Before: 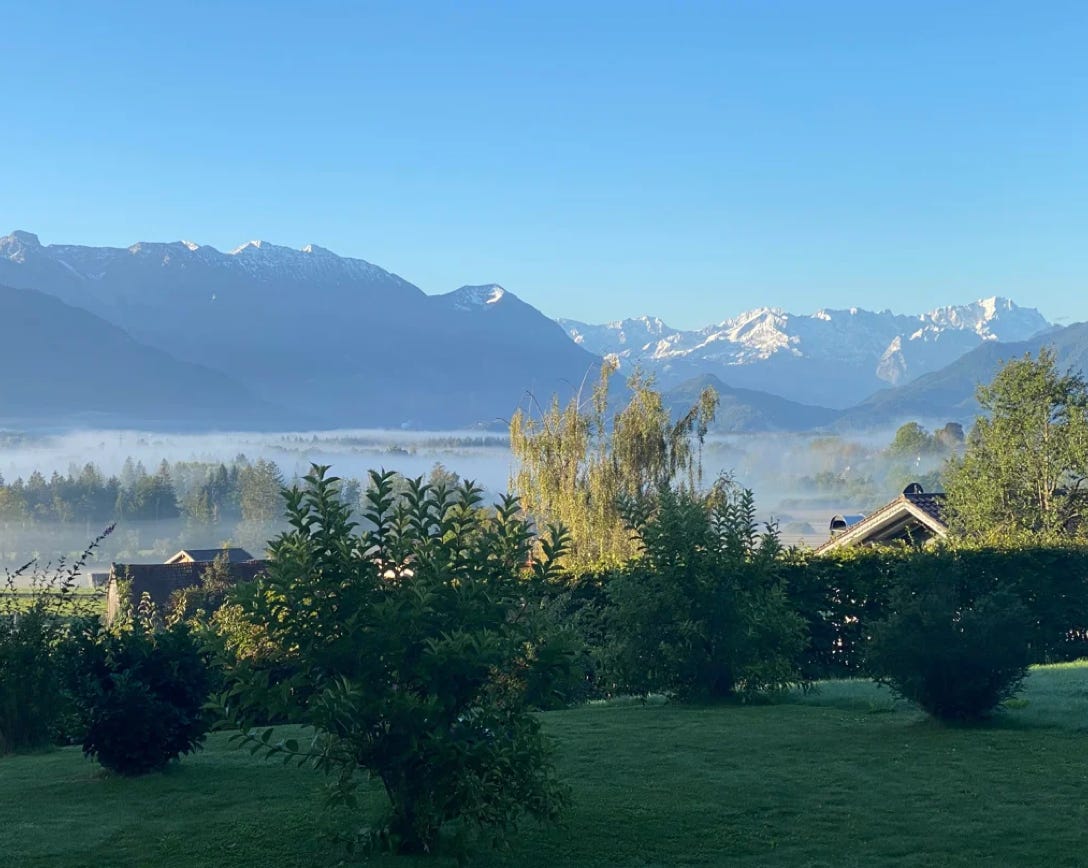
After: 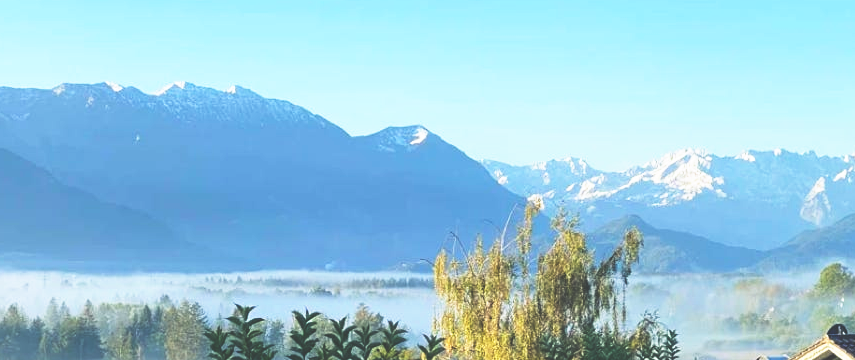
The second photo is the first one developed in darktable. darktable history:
white balance: red 1.009, blue 1.027
base curve: curves: ch0 [(0, 0.036) (0.007, 0.037) (0.604, 0.887) (1, 1)], preserve colors none
rgb curve: curves: ch2 [(0, 0) (0.567, 0.512) (1, 1)], mode RGB, independent channels
color balance: mode lift, gamma, gain (sRGB), lift [1, 1, 1.022, 1.026]
crop: left 7.036%, top 18.398%, right 14.379%, bottom 40.043%
